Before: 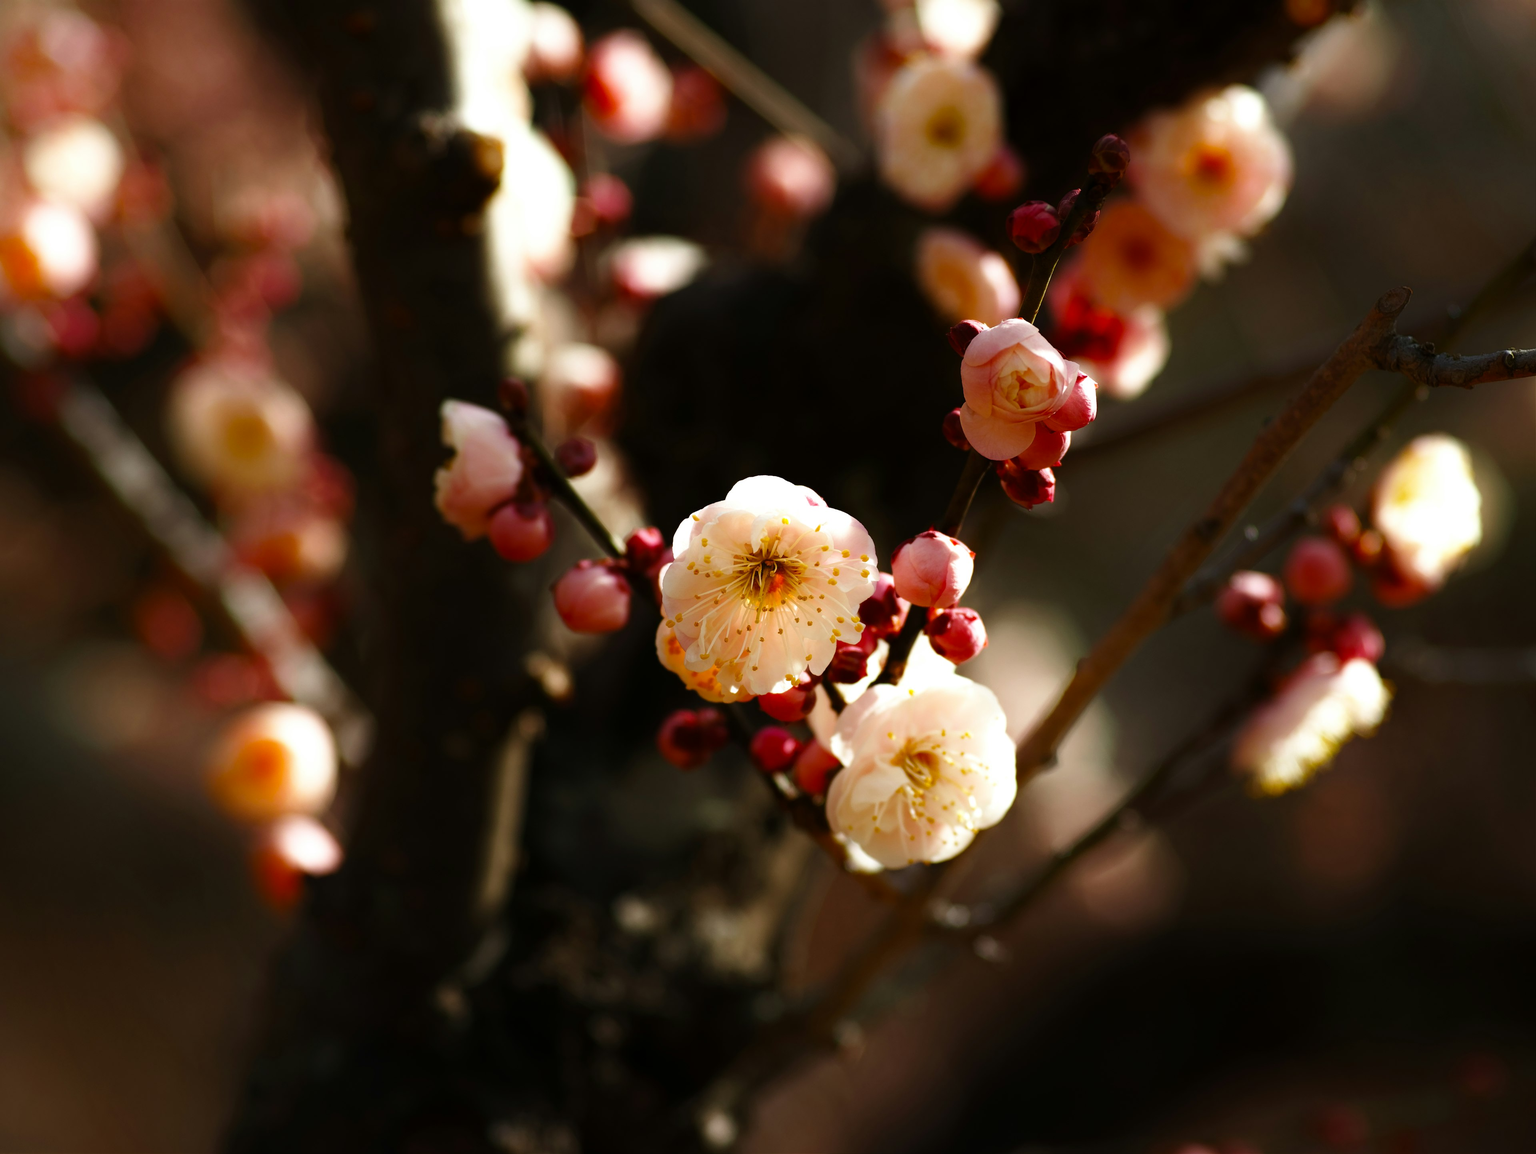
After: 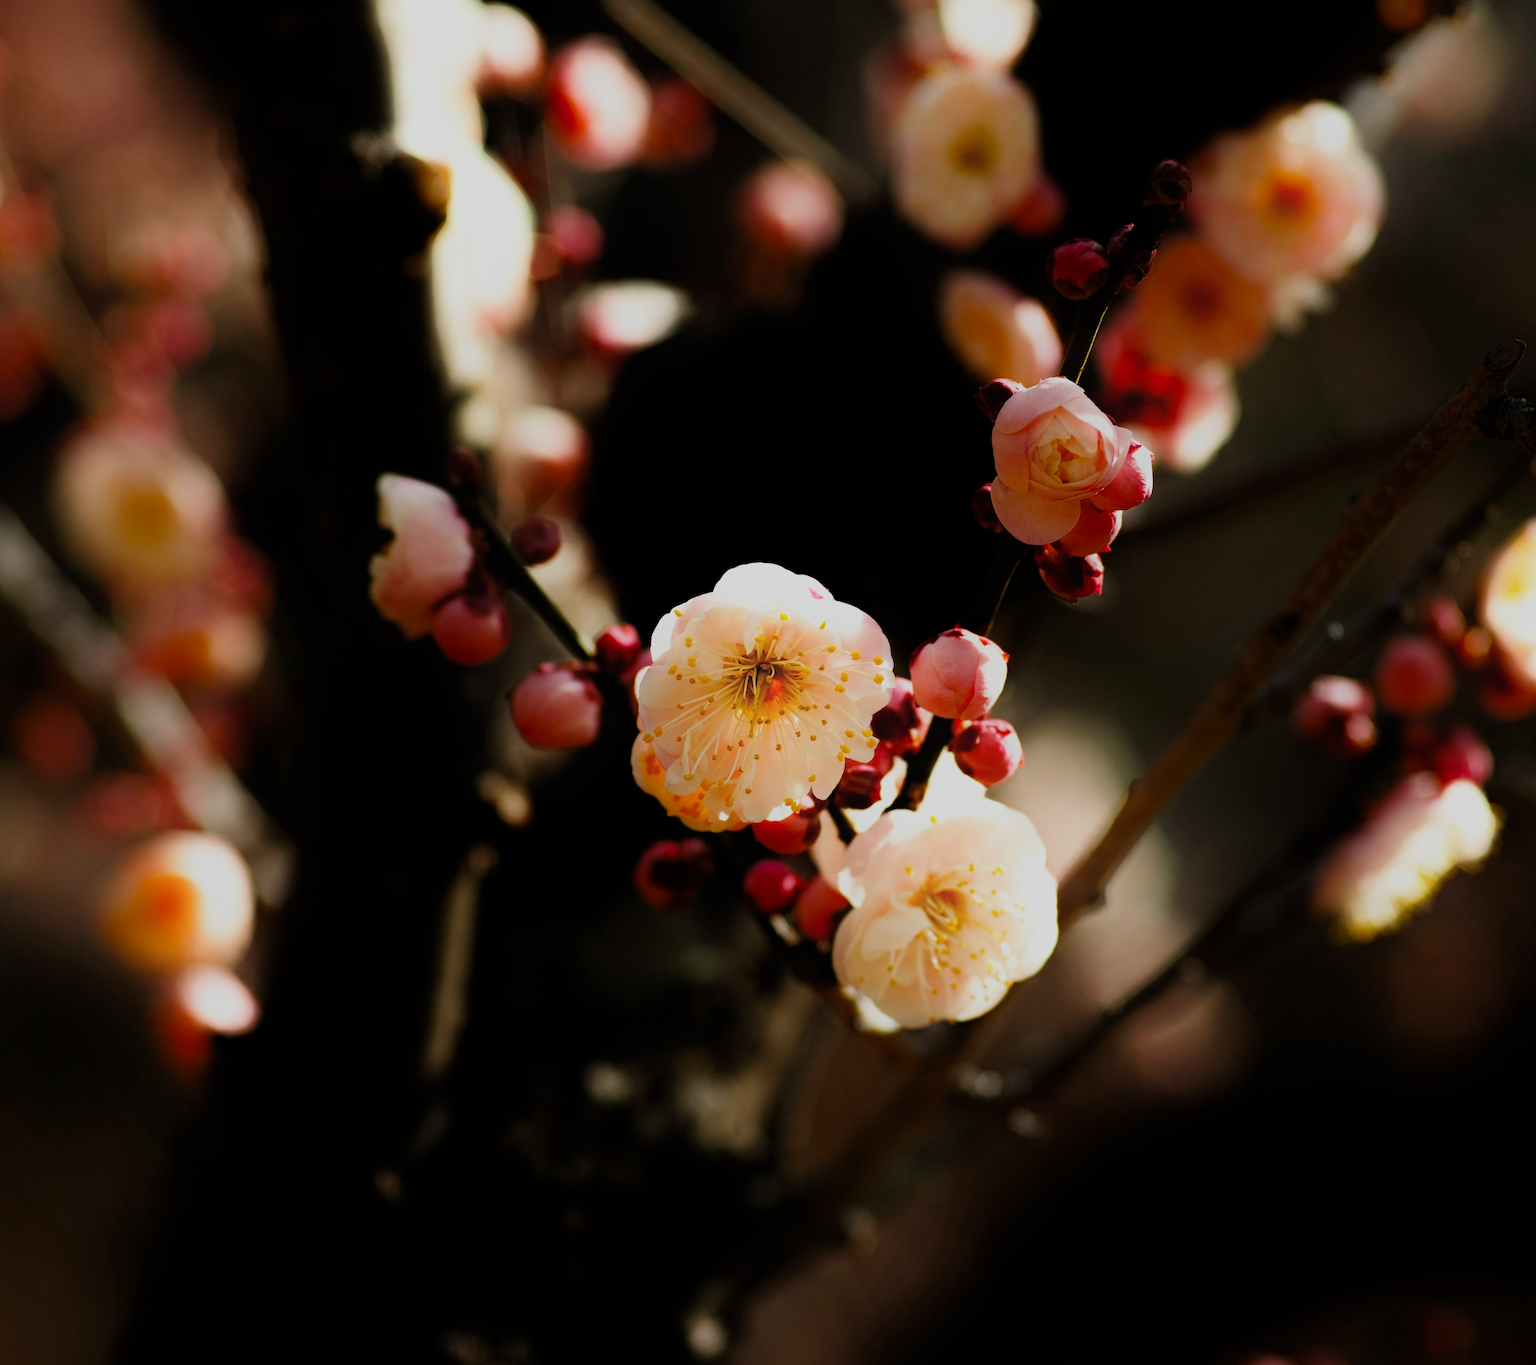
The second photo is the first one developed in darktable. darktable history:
contrast equalizer: y [[0.439, 0.44, 0.442, 0.457, 0.493, 0.498], [0.5 ×6], [0.5 ×6], [0 ×6], [0 ×6]]
filmic rgb: middle gray luminance 29.11%, black relative exposure -10.34 EV, white relative exposure 5.49 EV, threshold 3.06 EV, target black luminance 0%, hardness 3.95, latitude 2.42%, contrast 1.127, highlights saturation mix 5.44%, shadows ↔ highlights balance 14.97%, enable highlight reconstruction true
crop: left 7.998%, right 7.482%
